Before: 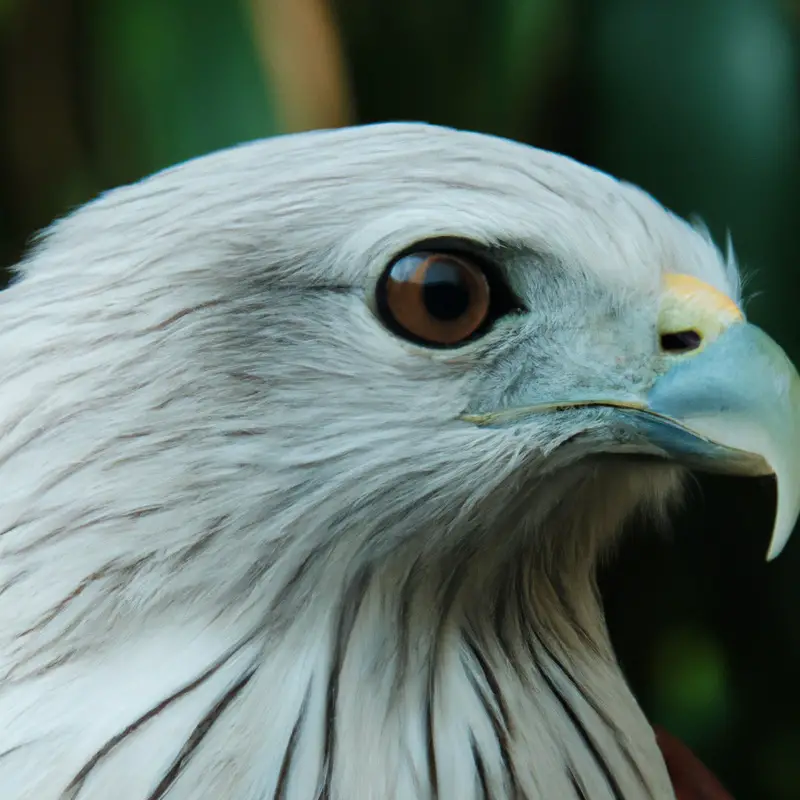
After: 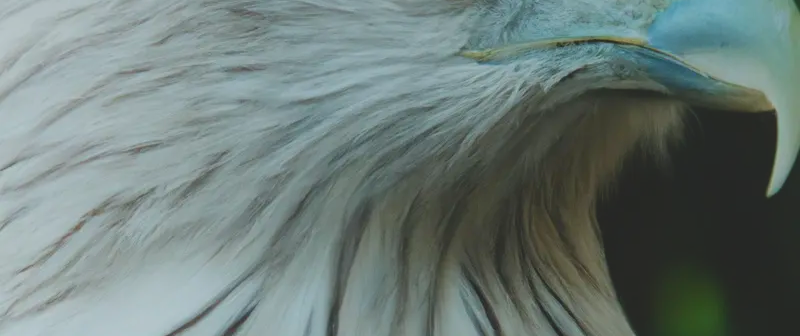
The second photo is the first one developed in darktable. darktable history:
contrast brightness saturation: contrast -0.28
crop: top 45.551%, bottom 12.262%
